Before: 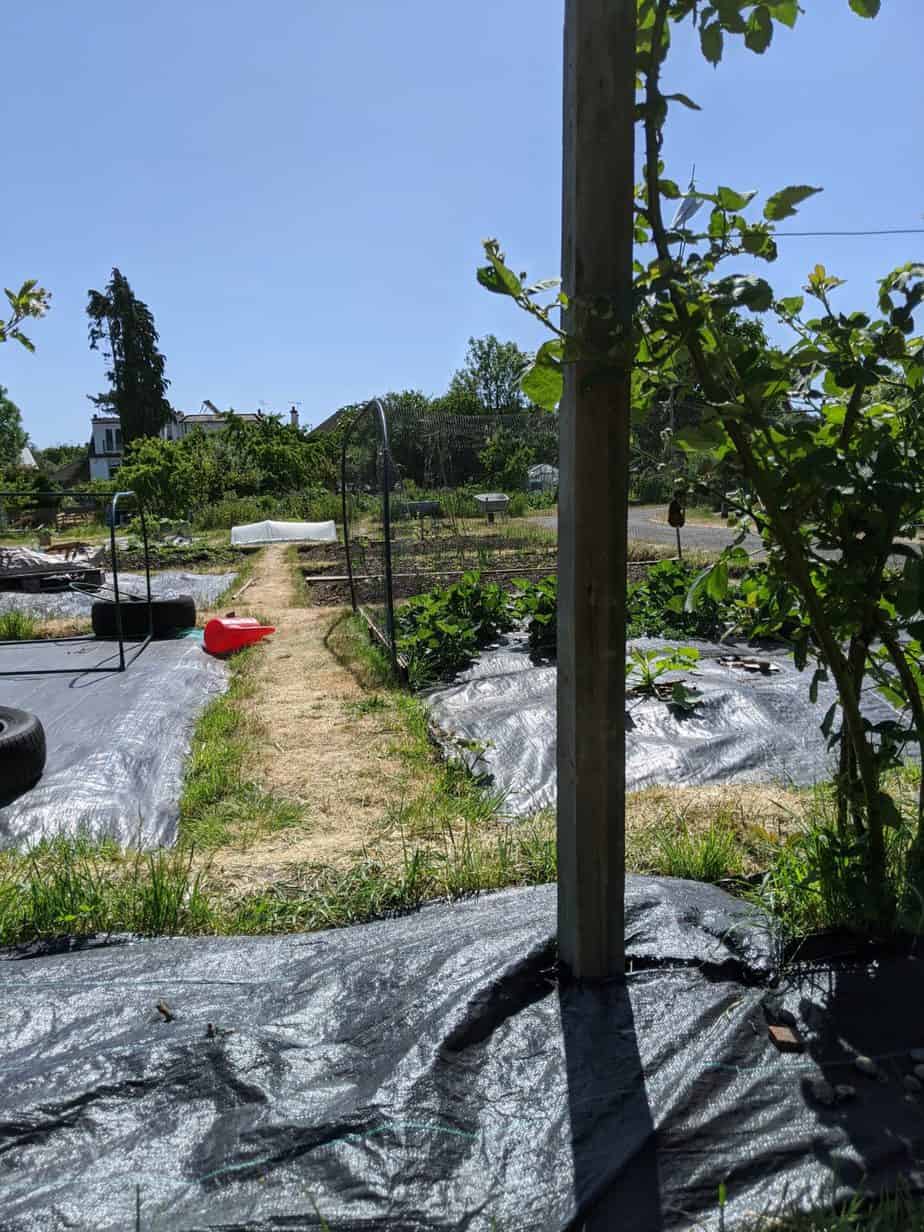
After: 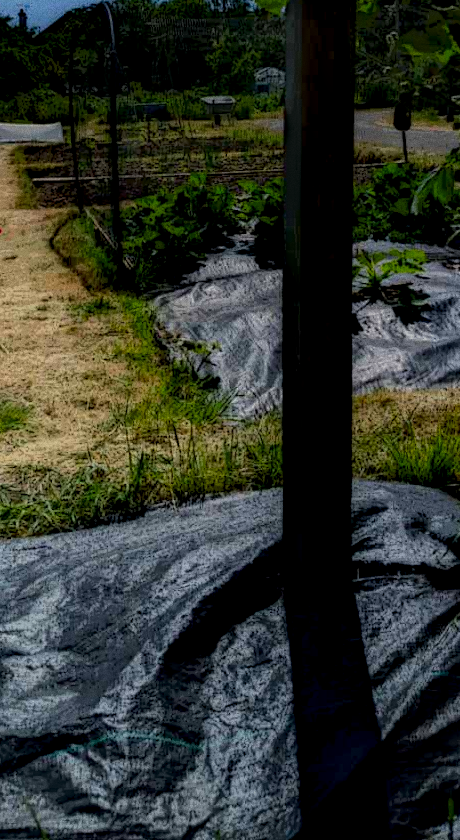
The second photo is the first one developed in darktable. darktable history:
local contrast: highlights 0%, shadows 198%, detail 164%, midtone range 0.001
crop and rotate: left 29.237%, top 31.152%, right 19.807%
grain: coarseness 0.09 ISO
velvia: strength 6%
color balance rgb: perceptual saturation grading › global saturation 30%
rotate and perspective: rotation 0.226°, lens shift (vertical) -0.042, crop left 0.023, crop right 0.982, crop top 0.006, crop bottom 0.994
